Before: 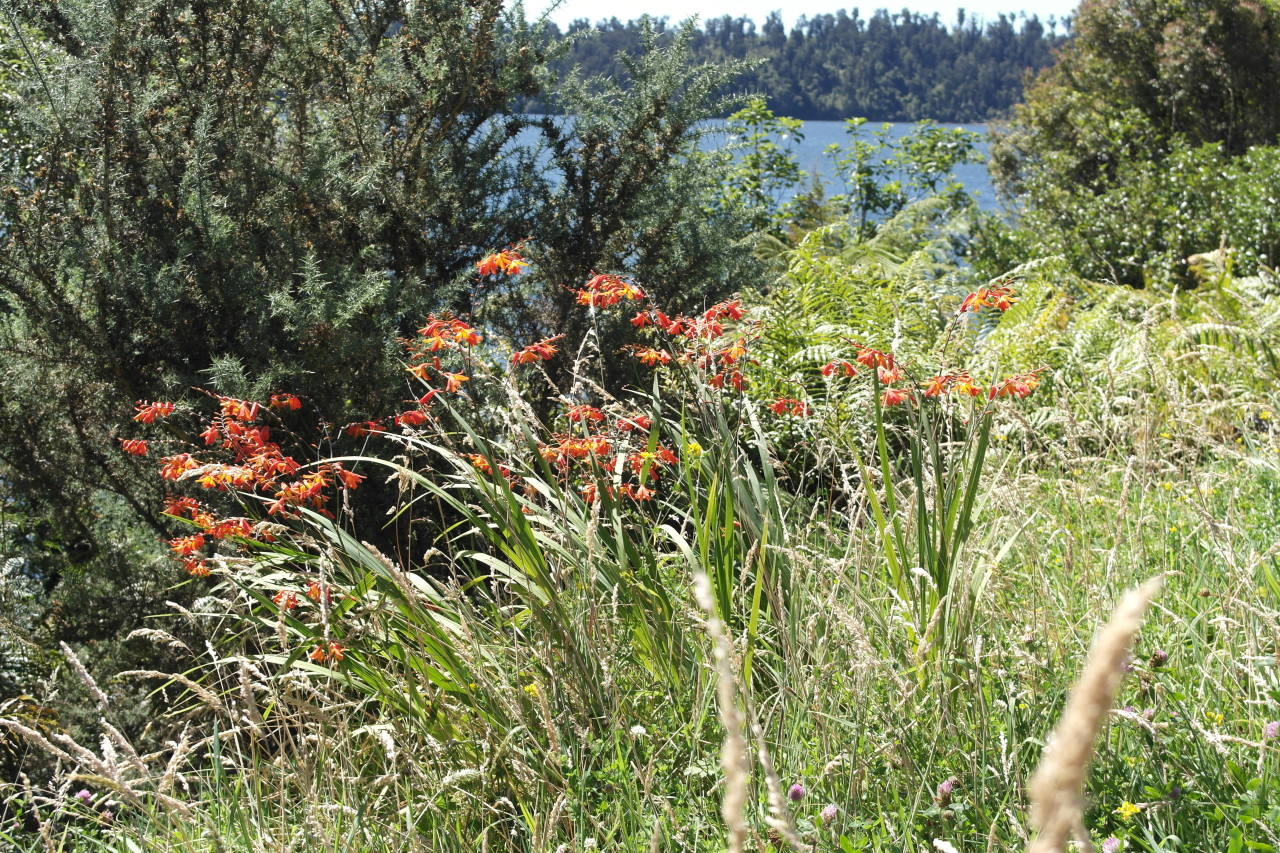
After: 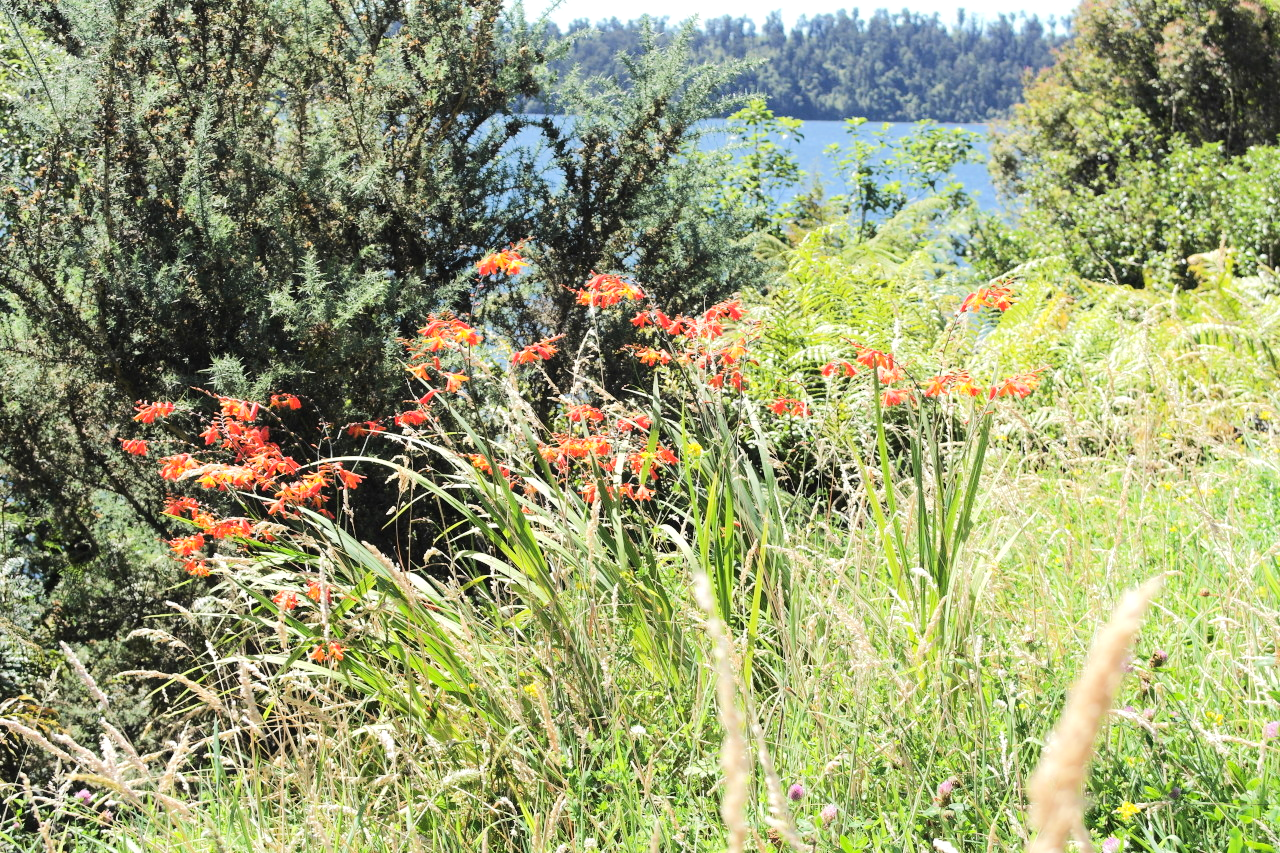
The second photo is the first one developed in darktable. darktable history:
tone equalizer: -7 EV 0.142 EV, -6 EV 0.574 EV, -5 EV 1.15 EV, -4 EV 1.36 EV, -3 EV 1.16 EV, -2 EV 0.6 EV, -1 EV 0.156 EV, edges refinement/feathering 500, mask exposure compensation -1.57 EV, preserve details no
